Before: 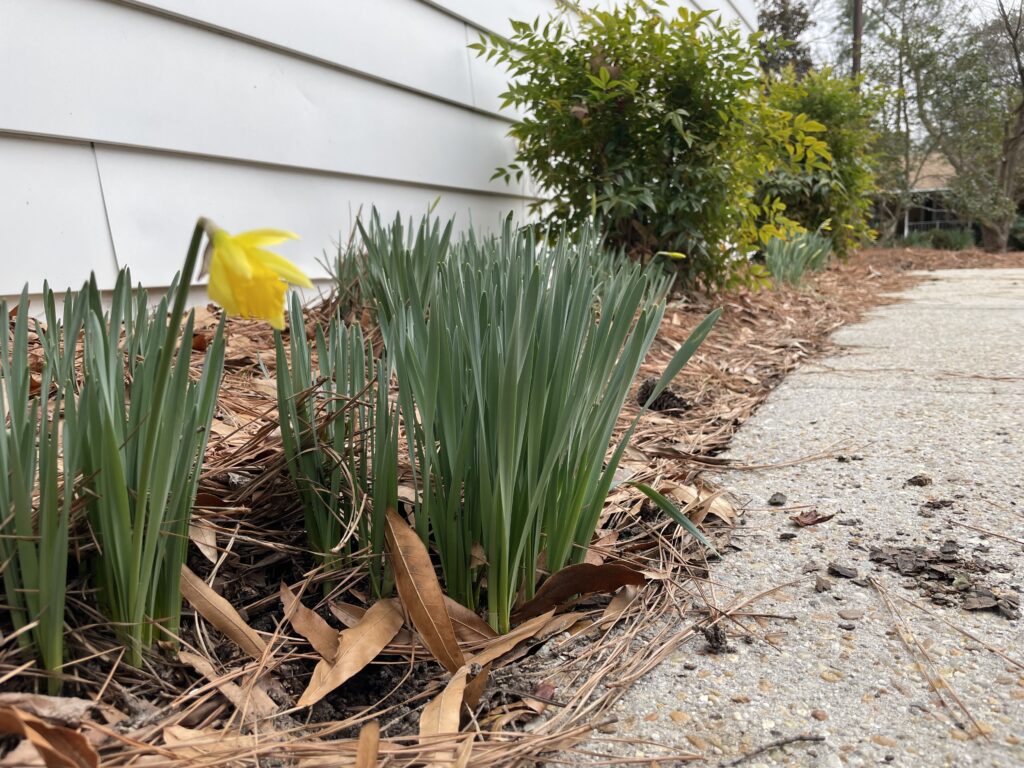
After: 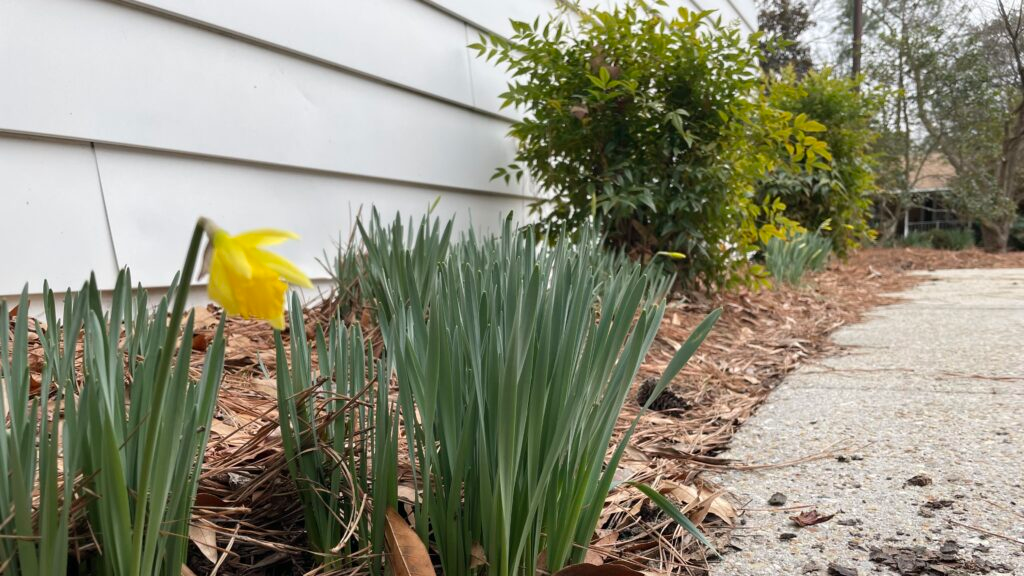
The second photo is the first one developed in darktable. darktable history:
contrast brightness saturation: saturation -0.05
crop: bottom 24.967%
